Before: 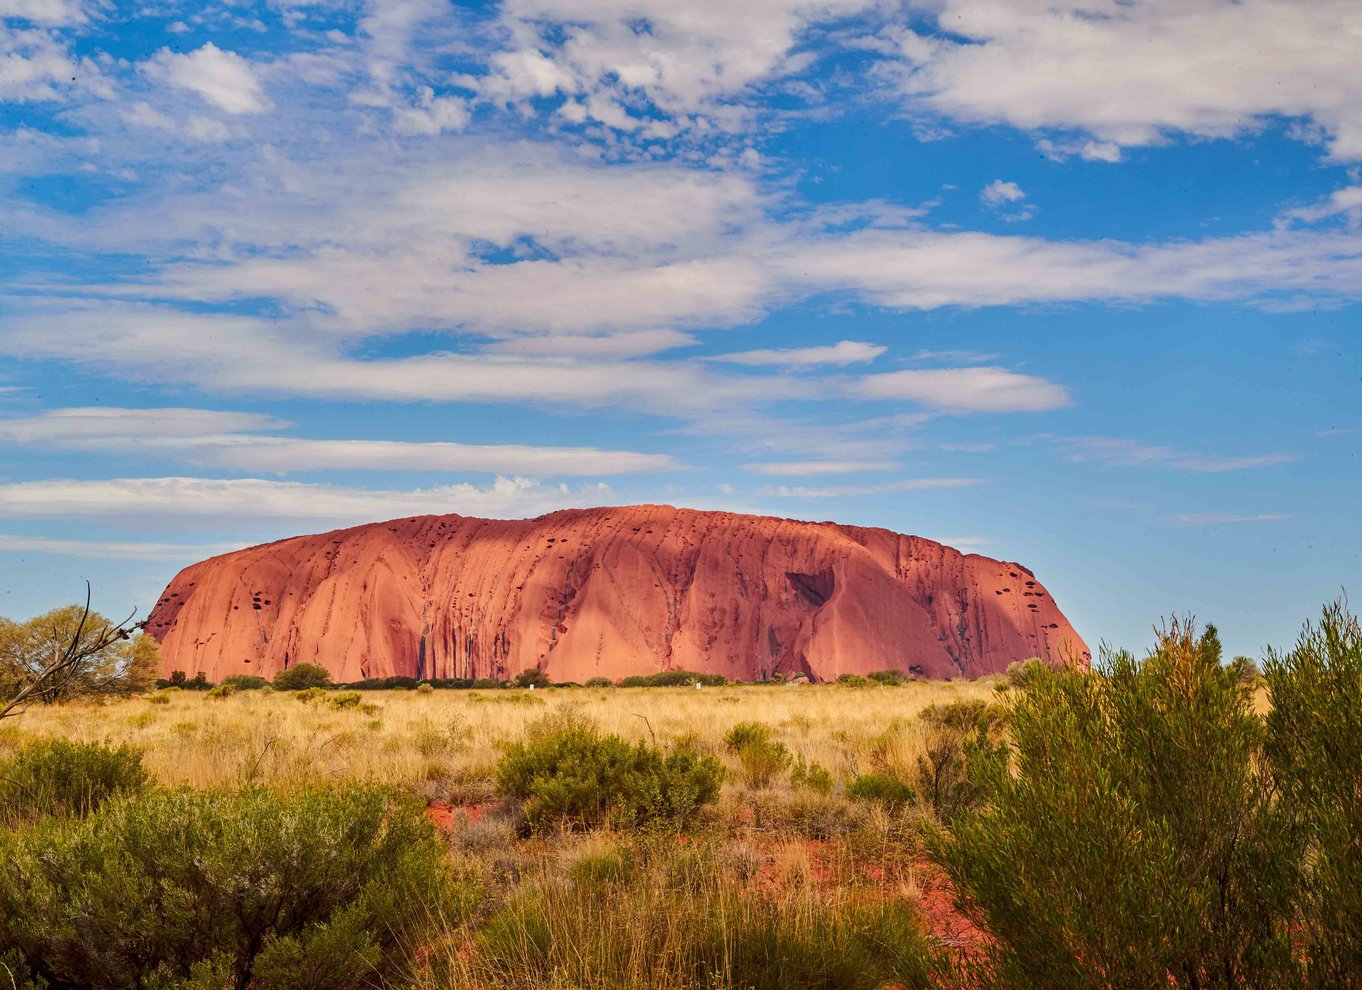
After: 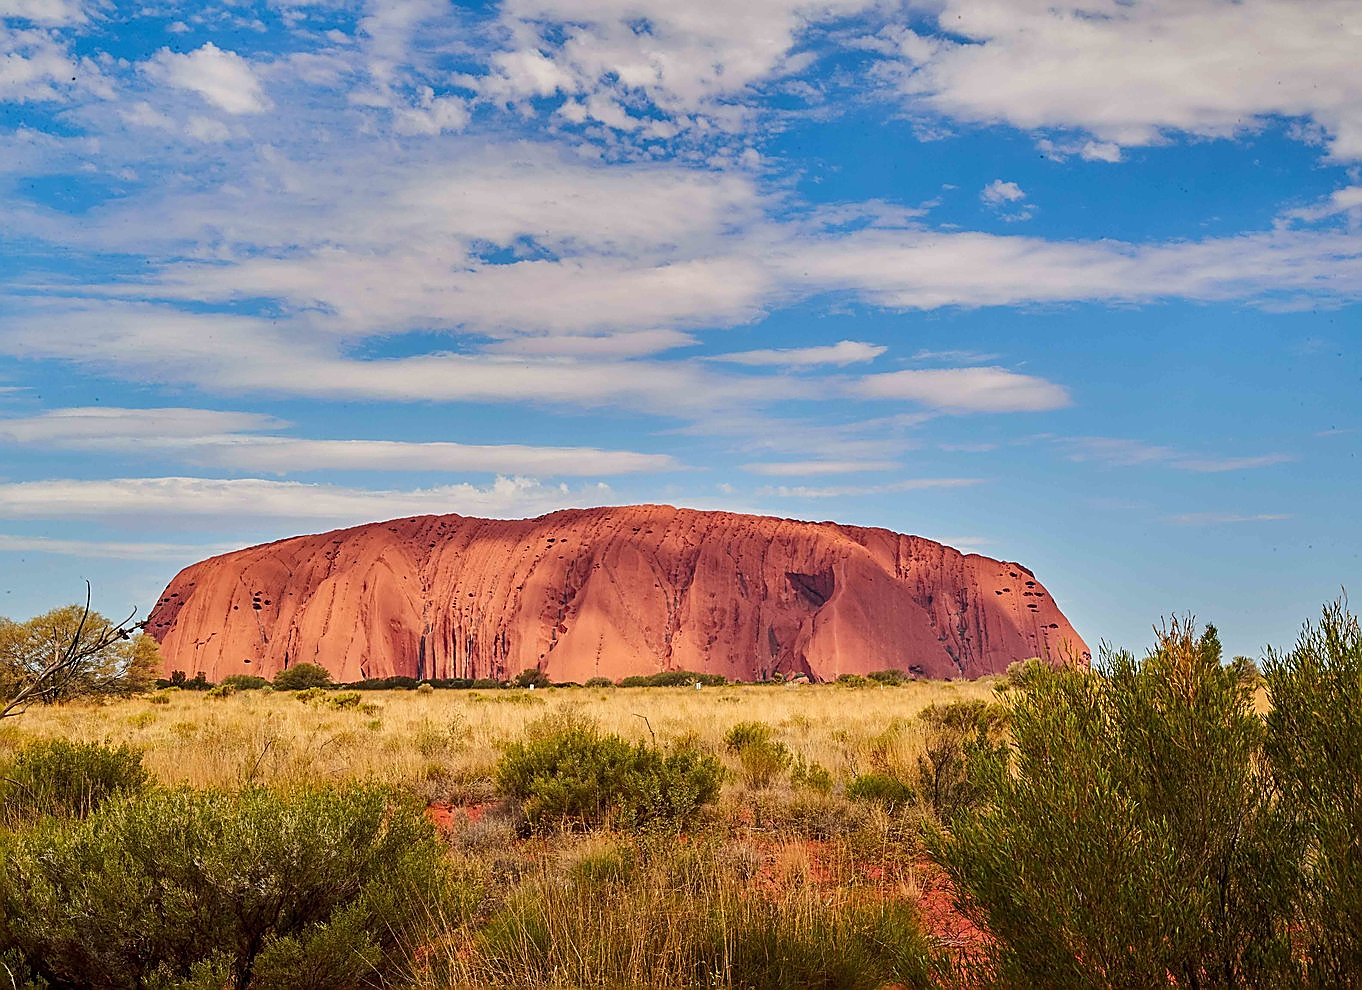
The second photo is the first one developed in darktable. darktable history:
sharpen: radius 1.381, amount 1.244, threshold 0.696
